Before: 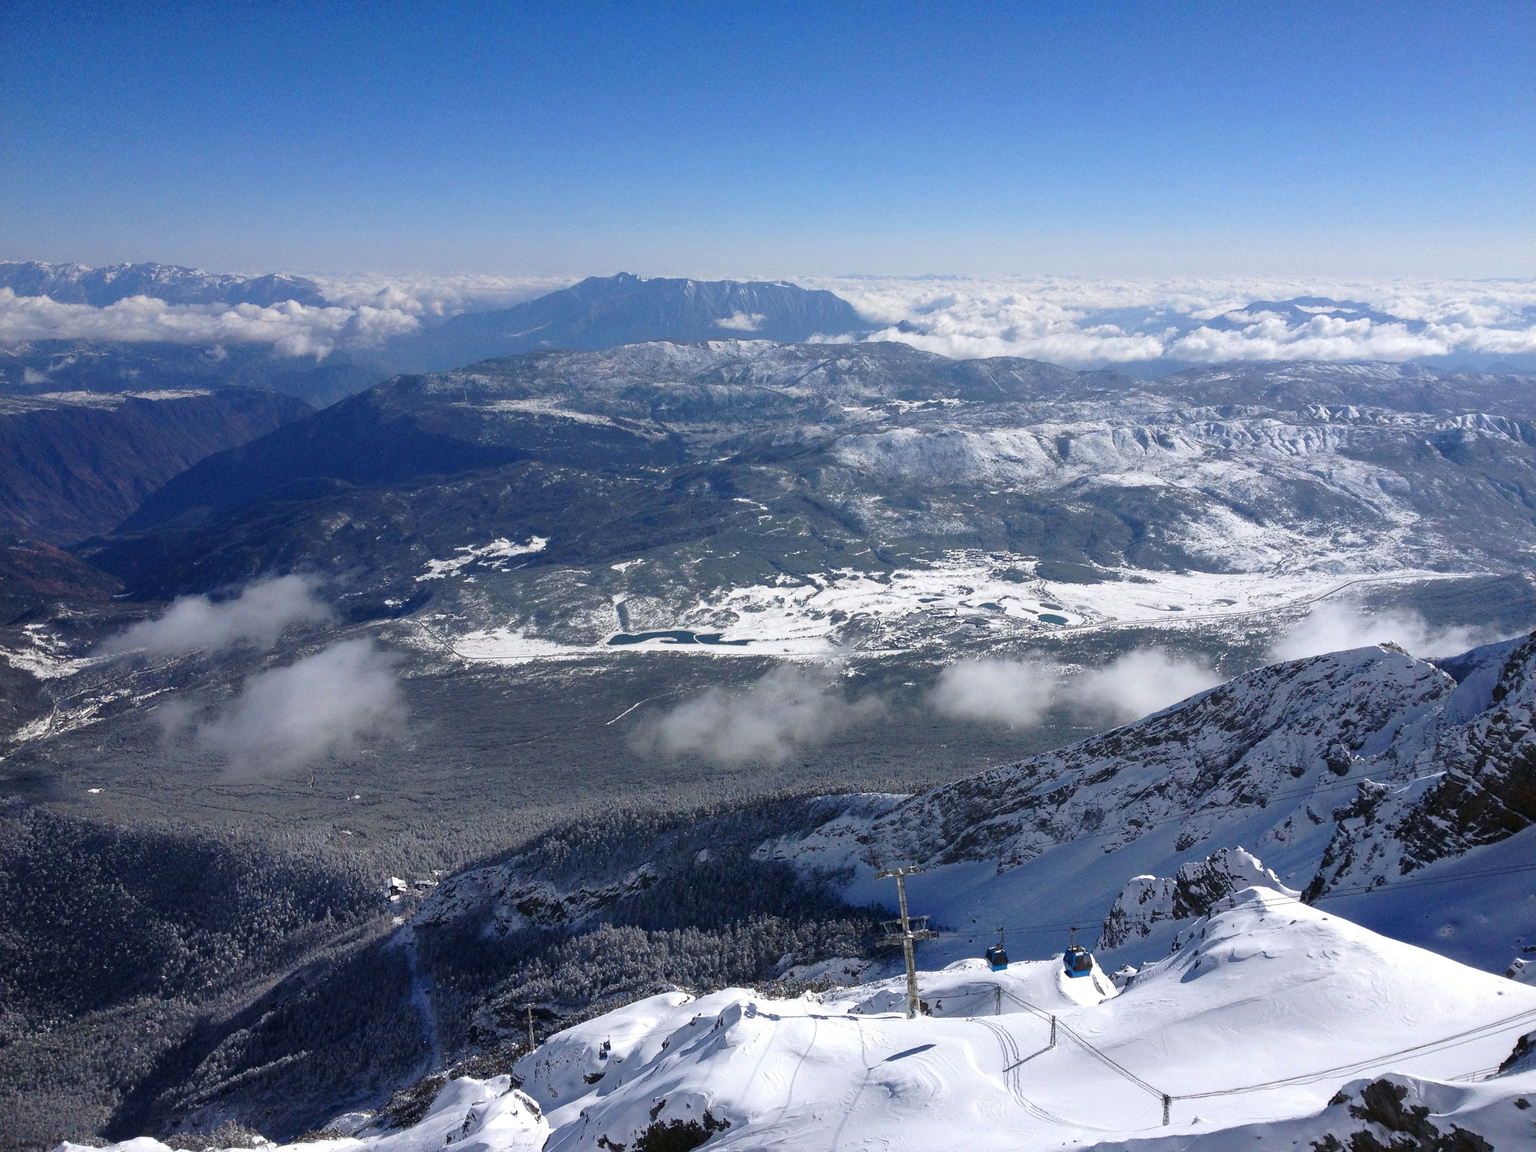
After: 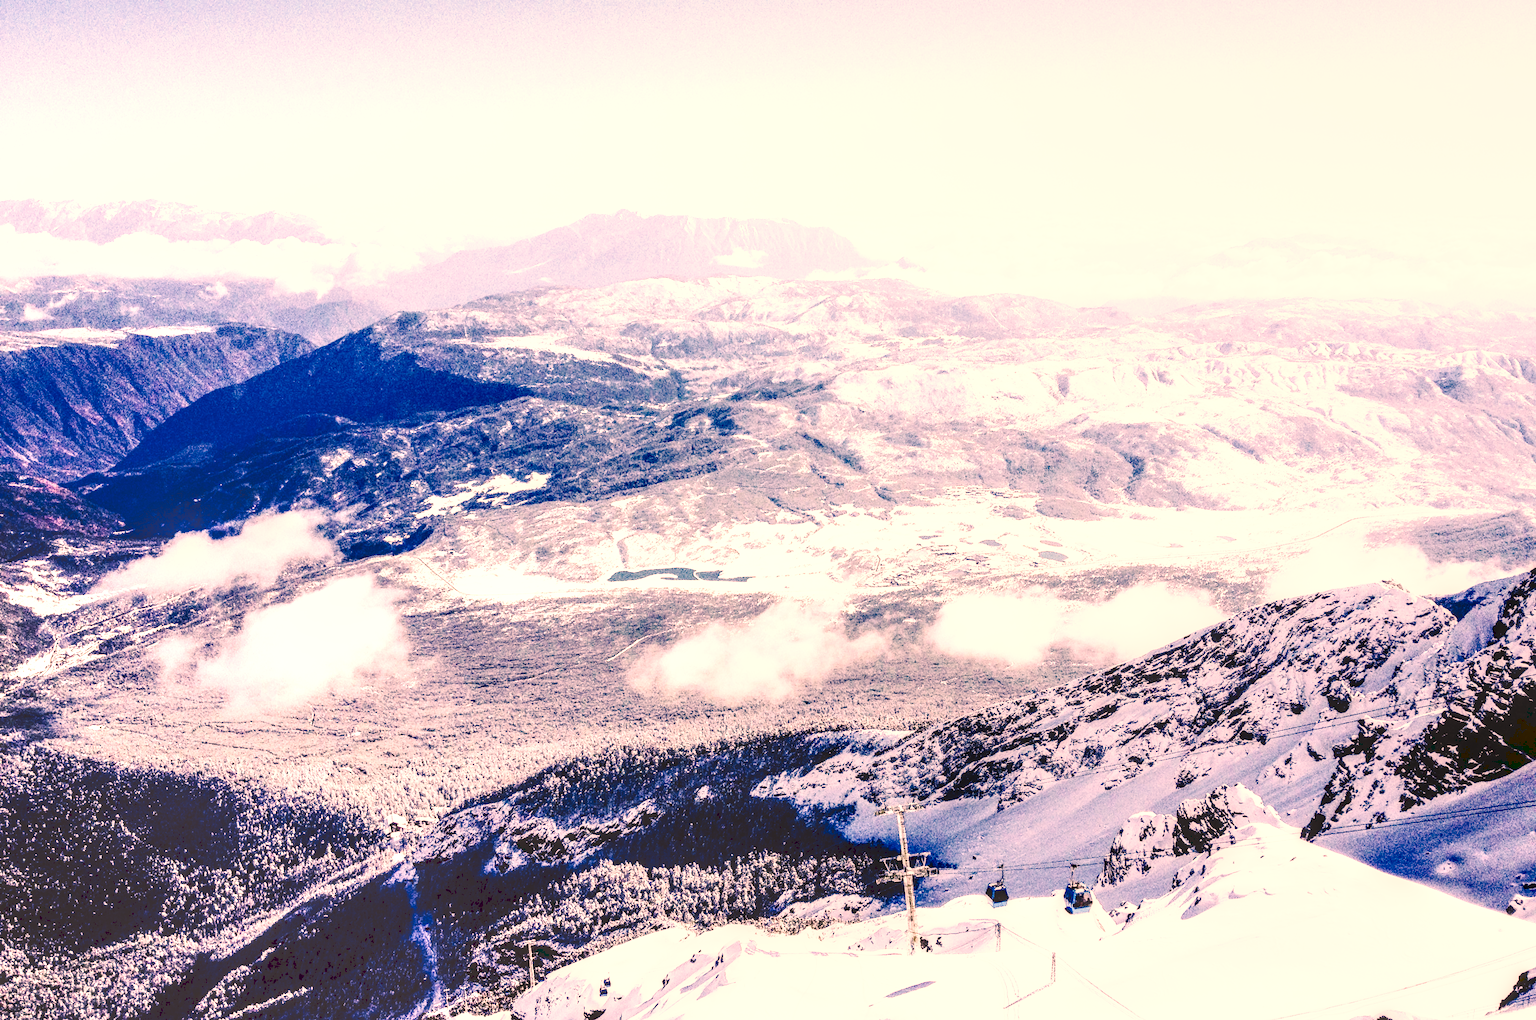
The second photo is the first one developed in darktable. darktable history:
local contrast: highlights 20%, detail 197%
base curve: curves: ch0 [(0, 0.003) (0.001, 0.002) (0.006, 0.004) (0.02, 0.022) (0.048, 0.086) (0.094, 0.234) (0.162, 0.431) (0.258, 0.629) (0.385, 0.8) (0.548, 0.918) (0.751, 0.988) (1, 1)], preserve colors none
crop and rotate: top 5.523%, bottom 5.889%
contrast brightness saturation: contrast 0.24, brightness -0.236, saturation 0.148
tone curve: curves: ch0 [(0, 0) (0.003, 0.319) (0.011, 0.319) (0.025, 0.319) (0.044, 0.323) (0.069, 0.324) (0.1, 0.328) (0.136, 0.329) (0.177, 0.337) (0.224, 0.351) (0.277, 0.373) (0.335, 0.413) (0.399, 0.458) (0.468, 0.533) (0.543, 0.617) (0.623, 0.71) (0.709, 0.783) (0.801, 0.849) (0.898, 0.911) (1, 1)], preserve colors none
exposure: black level correction 0, exposure 1.1 EV, compensate highlight preservation false
color correction: highlights a* 20.76, highlights b* 19.55
